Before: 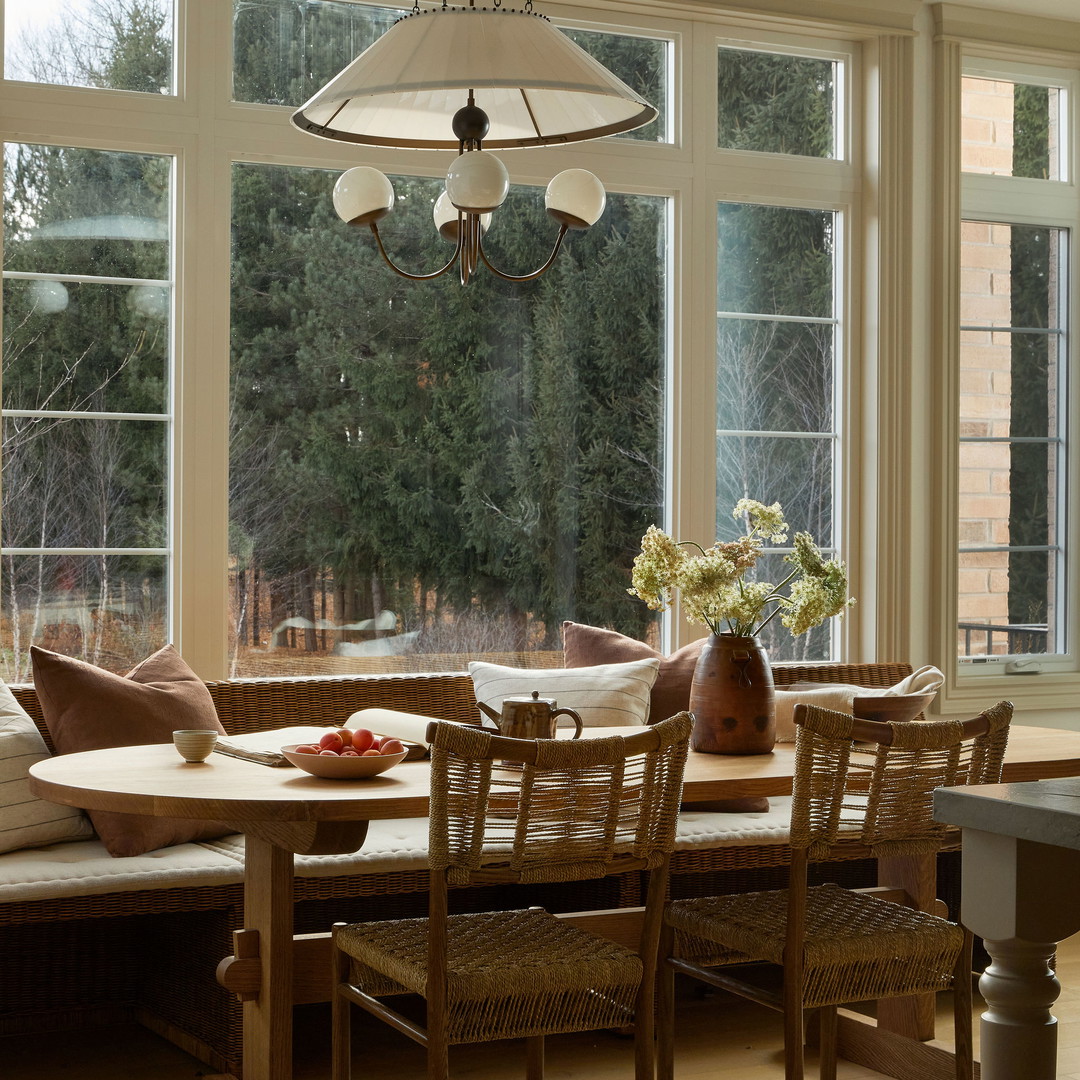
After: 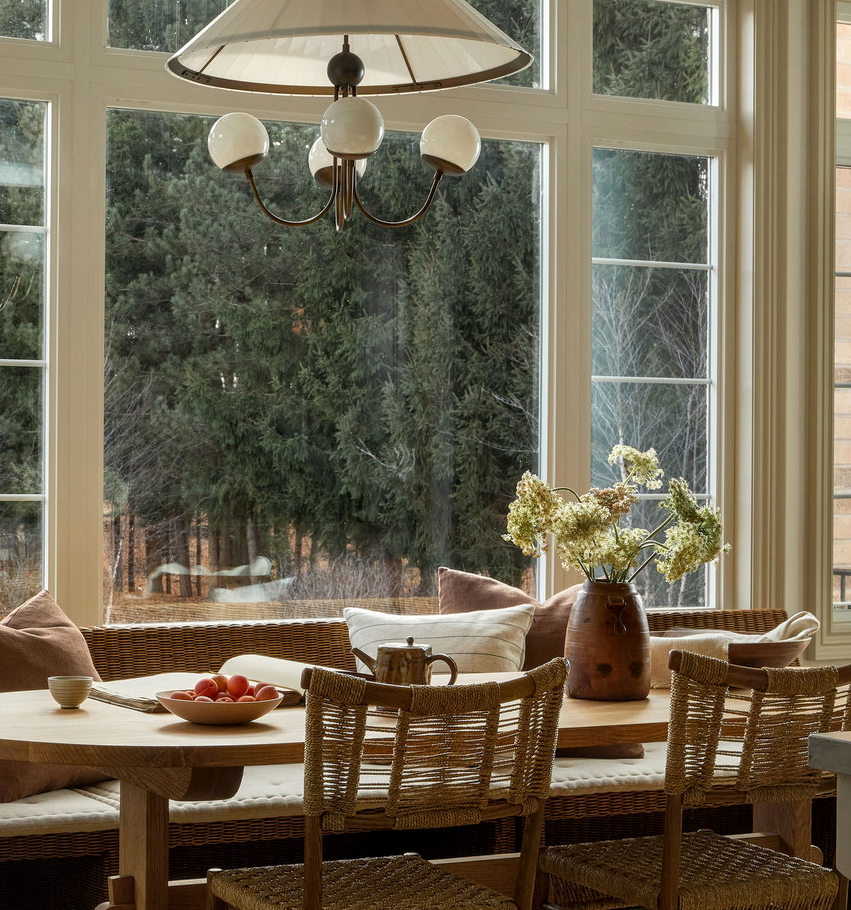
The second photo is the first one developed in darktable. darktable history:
local contrast: on, module defaults
crop: left 11.645%, top 5.033%, right 9.556%, bottom 10.663%
